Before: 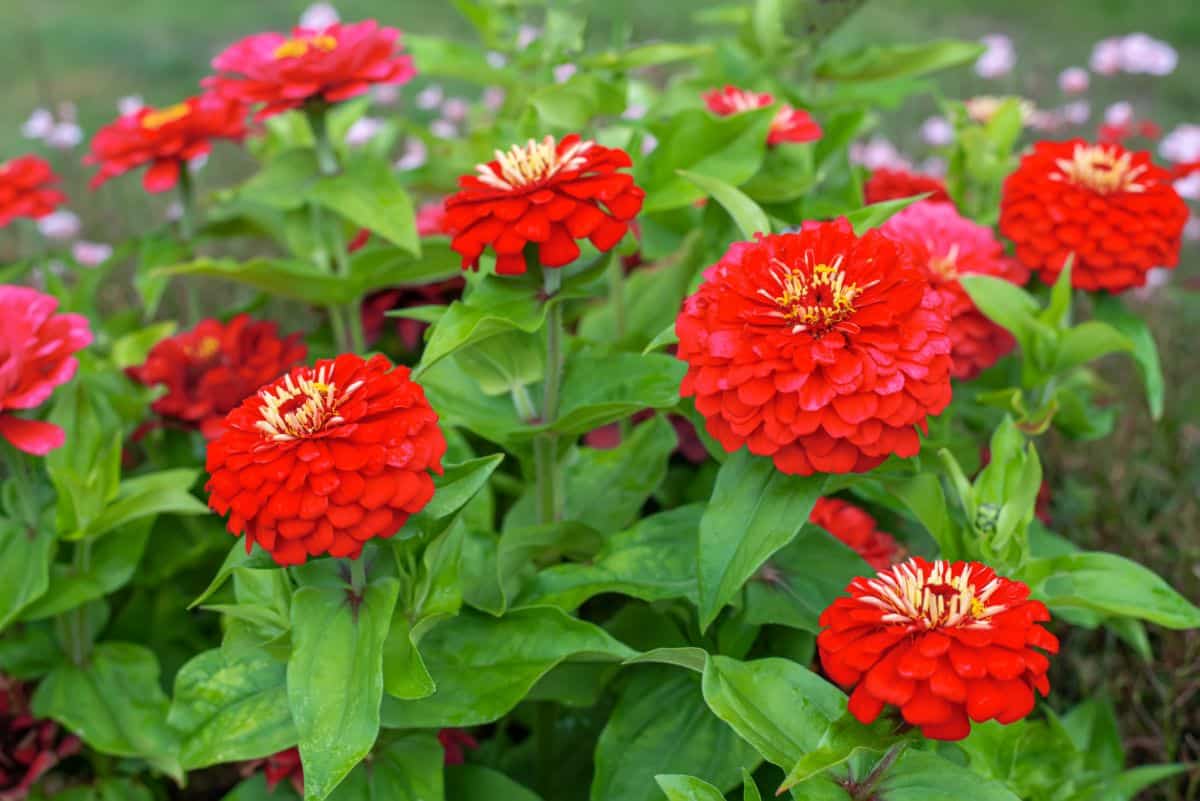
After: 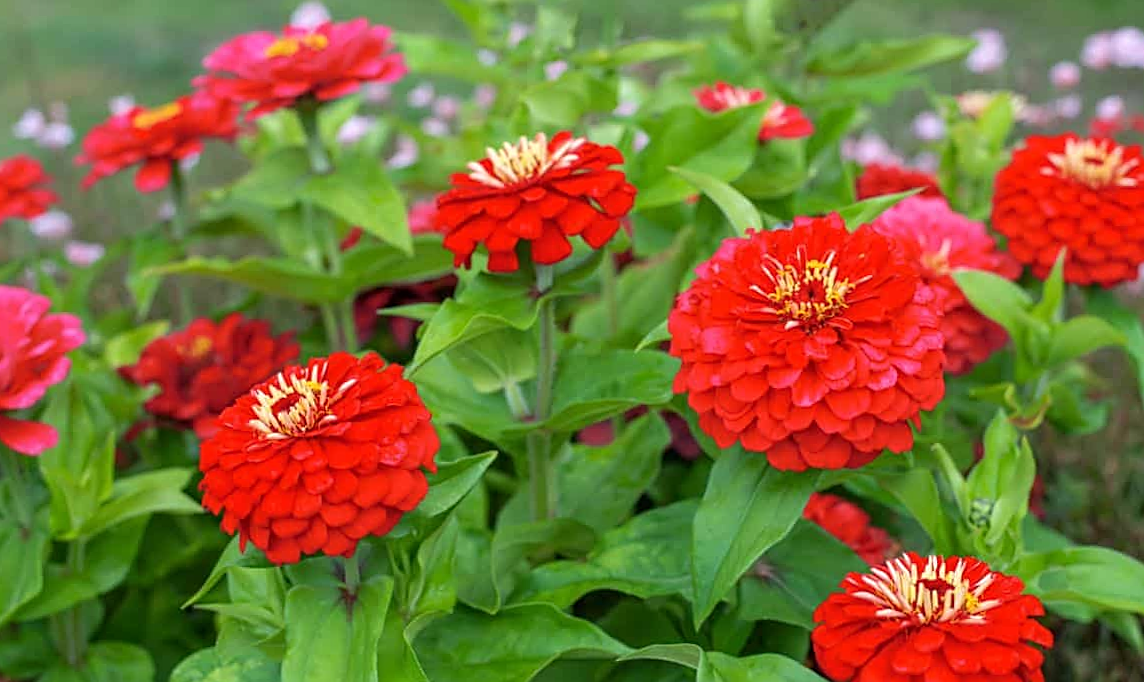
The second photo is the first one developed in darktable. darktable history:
sharpen: on, module defaults
tone equalizer: on, module defaults
crop and rotate: angle 0.323°, left 0.217%, right 3.593%, bottom 14.092%
